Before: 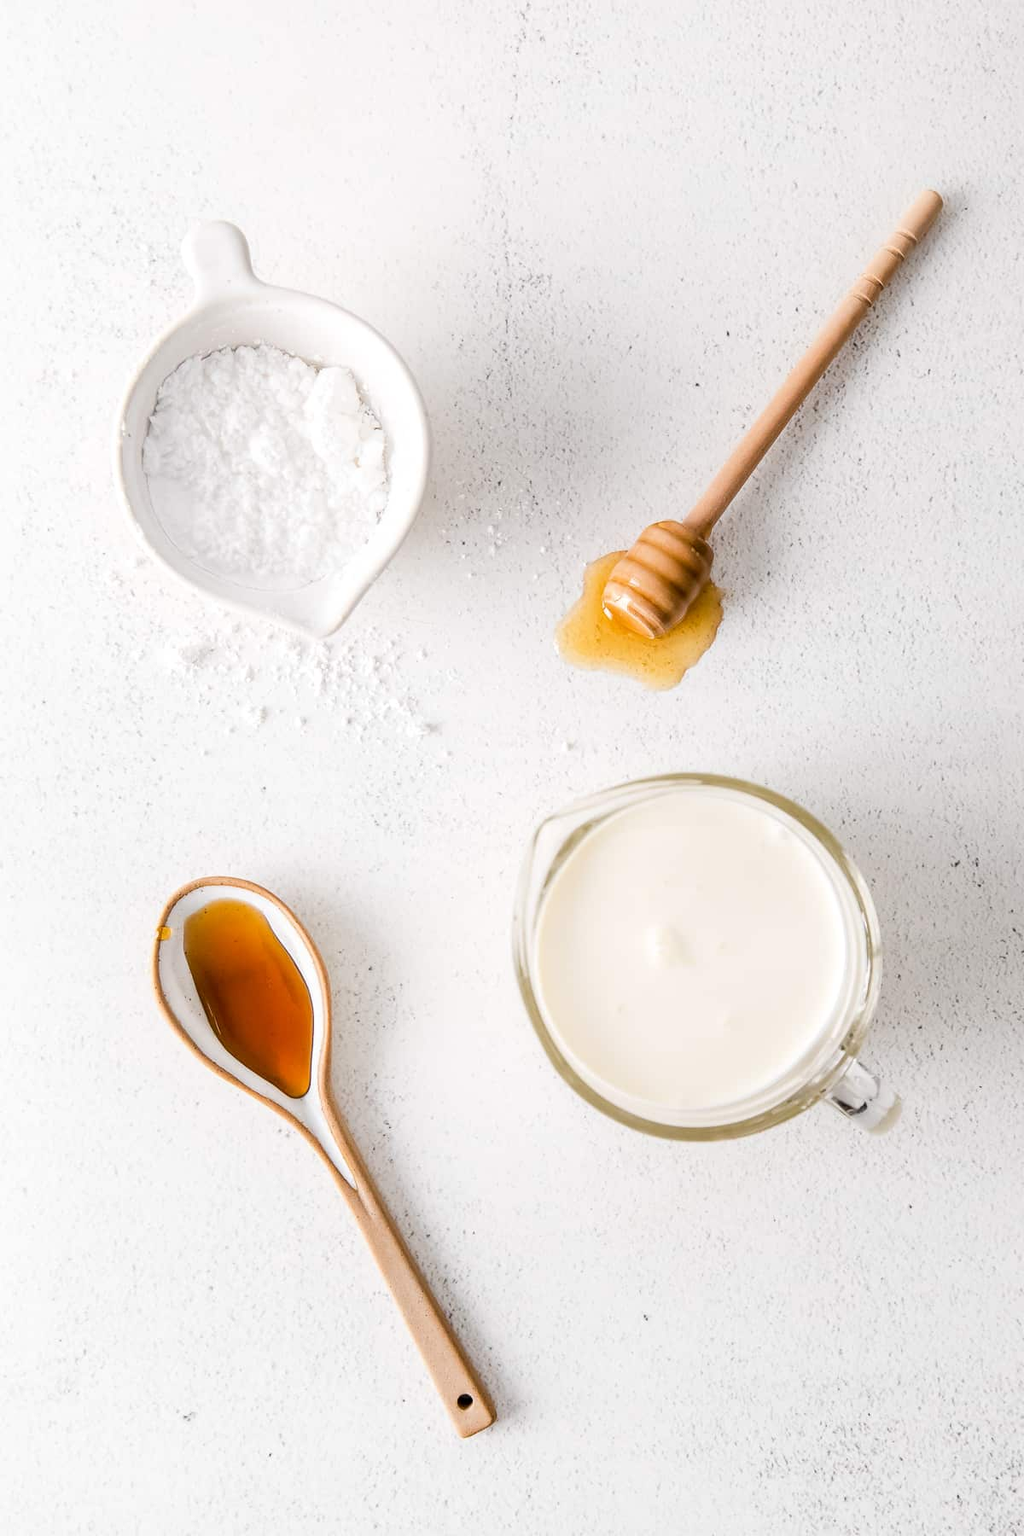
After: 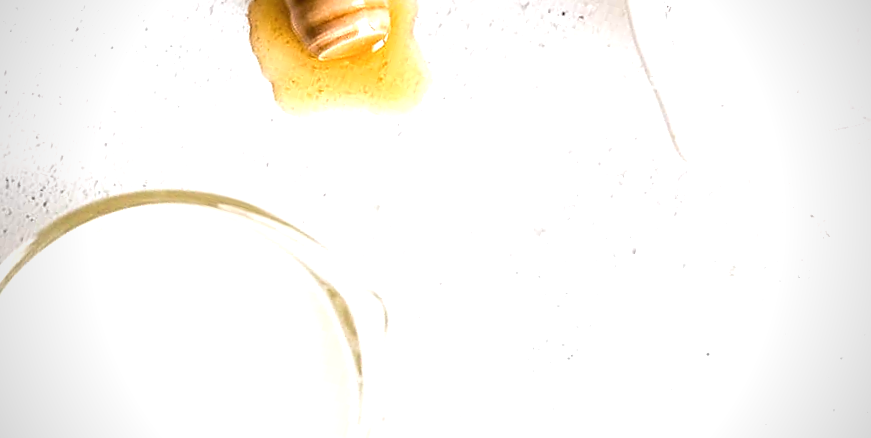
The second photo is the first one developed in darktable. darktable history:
velvia: on, module defaults
exposure: exposure 0.6 EV, compensate highlight preservation false
local contrast: mode bilateral grid, contrast 20, coarseness 50, detail 120%, midtone range 0.2
crop and rotate: angle 16.12°, top 30.835%, bottom 35.653%
sharpen: on, module defaults
contrast brightness saturation: contrast 0.01, saturation -0.05
vignetting: unbound false
